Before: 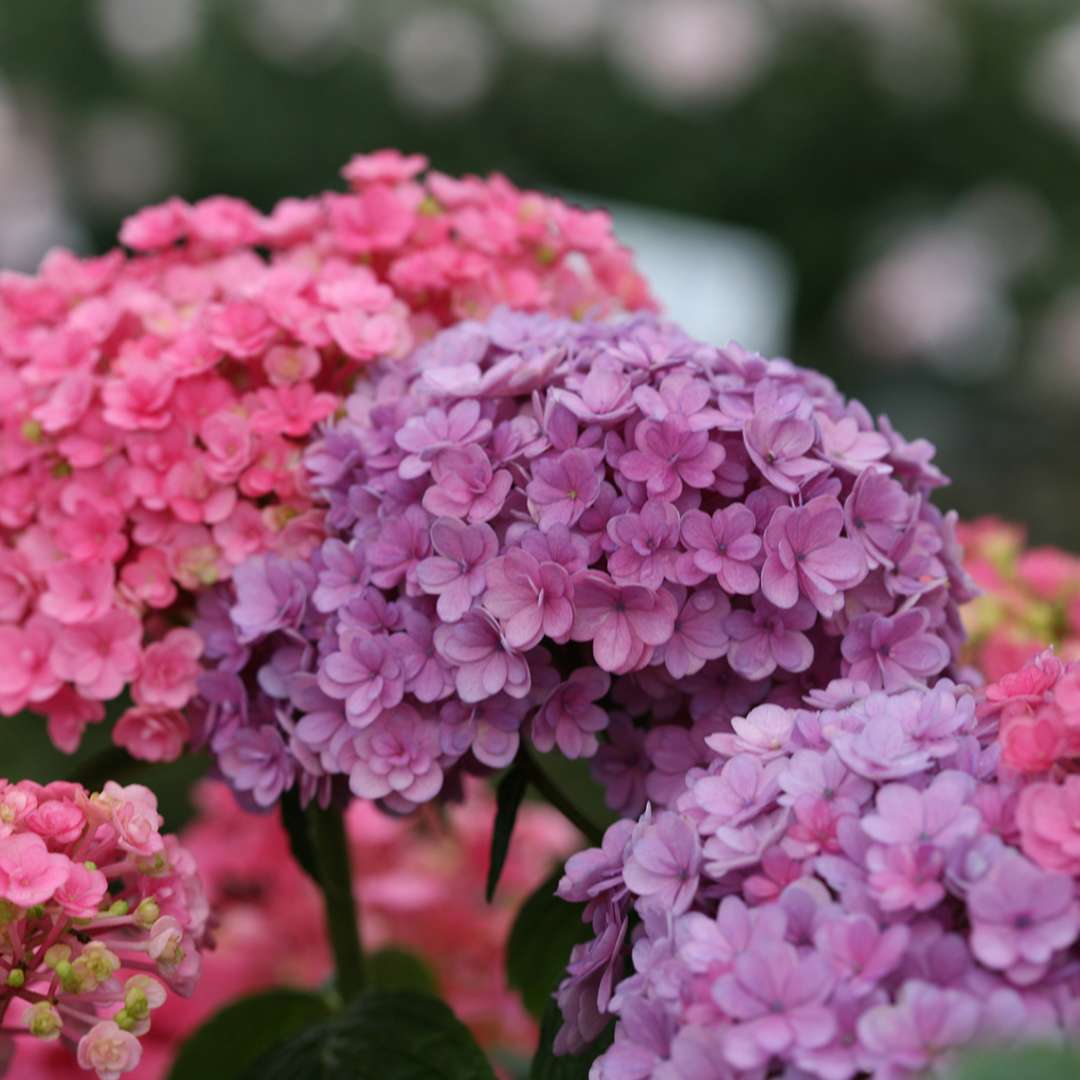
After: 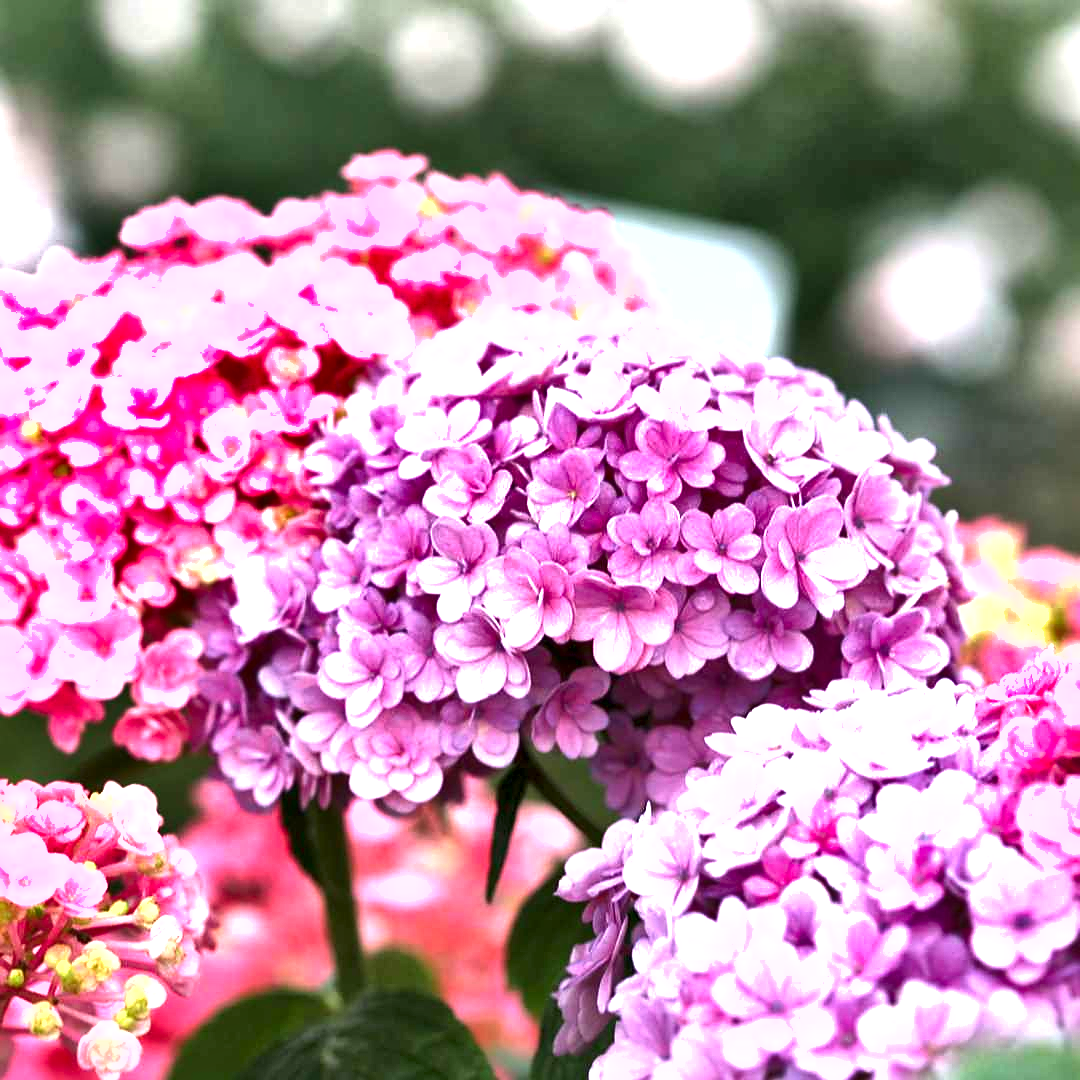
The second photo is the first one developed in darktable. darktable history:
local contrast: mode bilateral grid, contrast 70, coarseness 76, detail 180%, midtone range 0.2
sharpen: radius 1.049
shadows and highlights: low approximation 0.01, soften with gaussian
exposure: exposure 1.988 EV, compensate highlight preservation false
